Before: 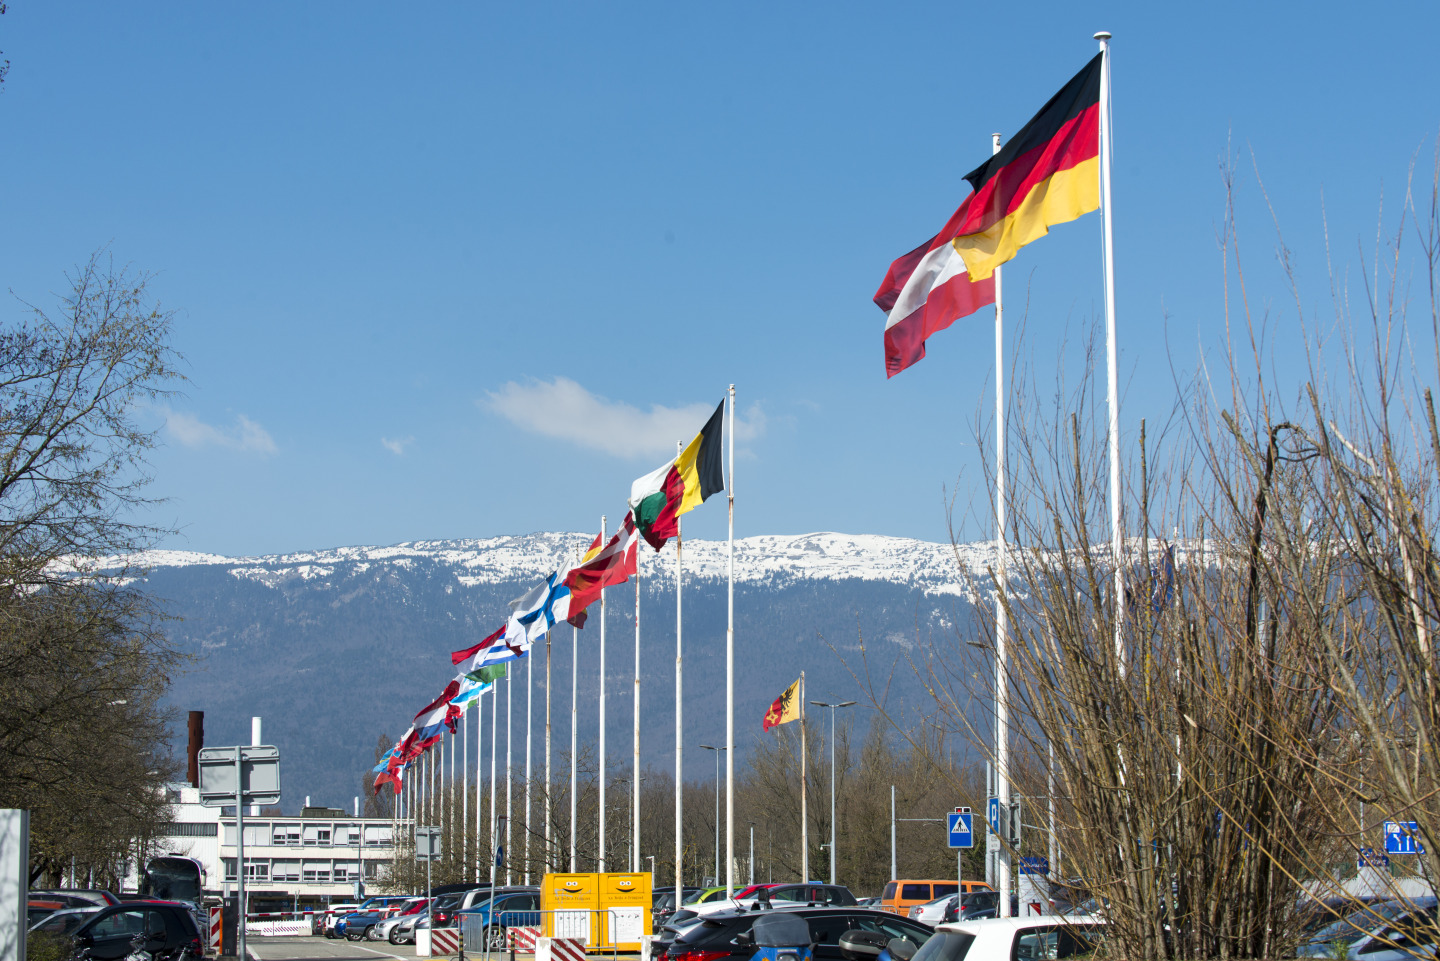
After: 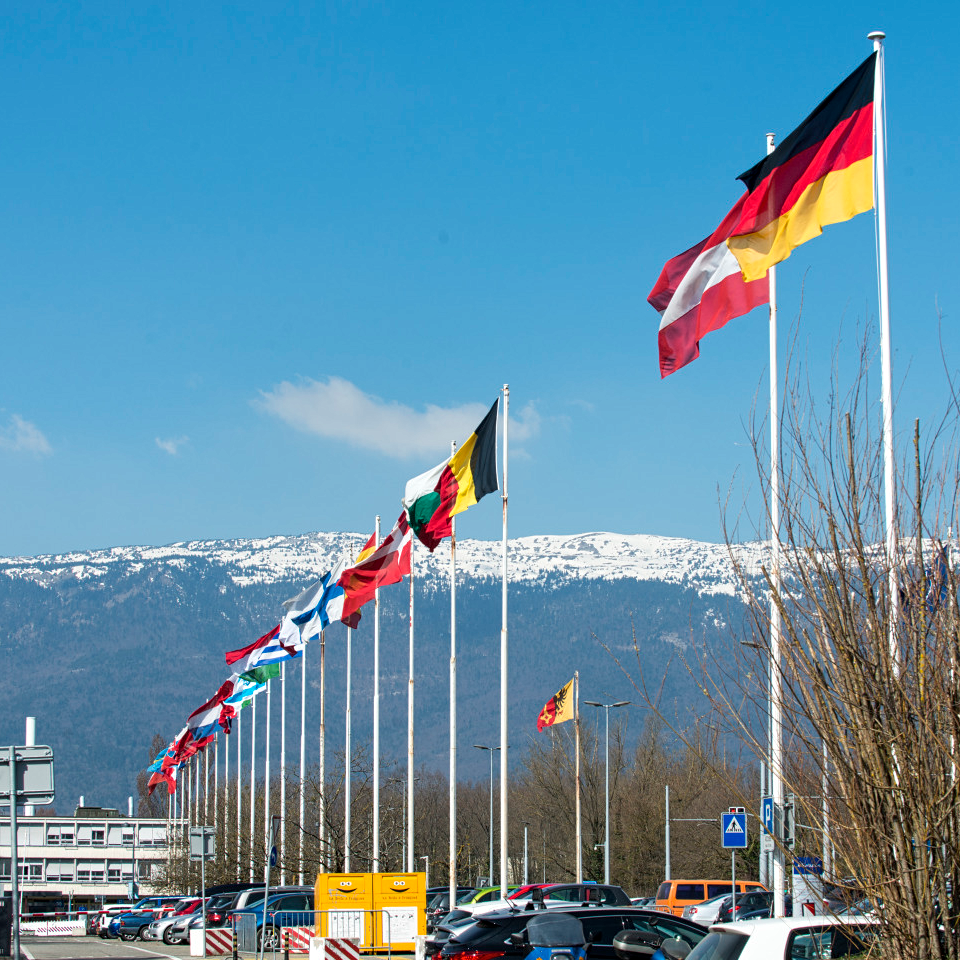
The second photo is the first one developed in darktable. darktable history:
crop and rotate: left 15.754%, right 17.579%
contrast equalizer: y [[0.5, 0.5, 0.5, 0.512, 0.552, 0.62], [0.5 ×6], [0.5 ×4, 0.504, 0.553], [0 ×6], [0 ×6]]
